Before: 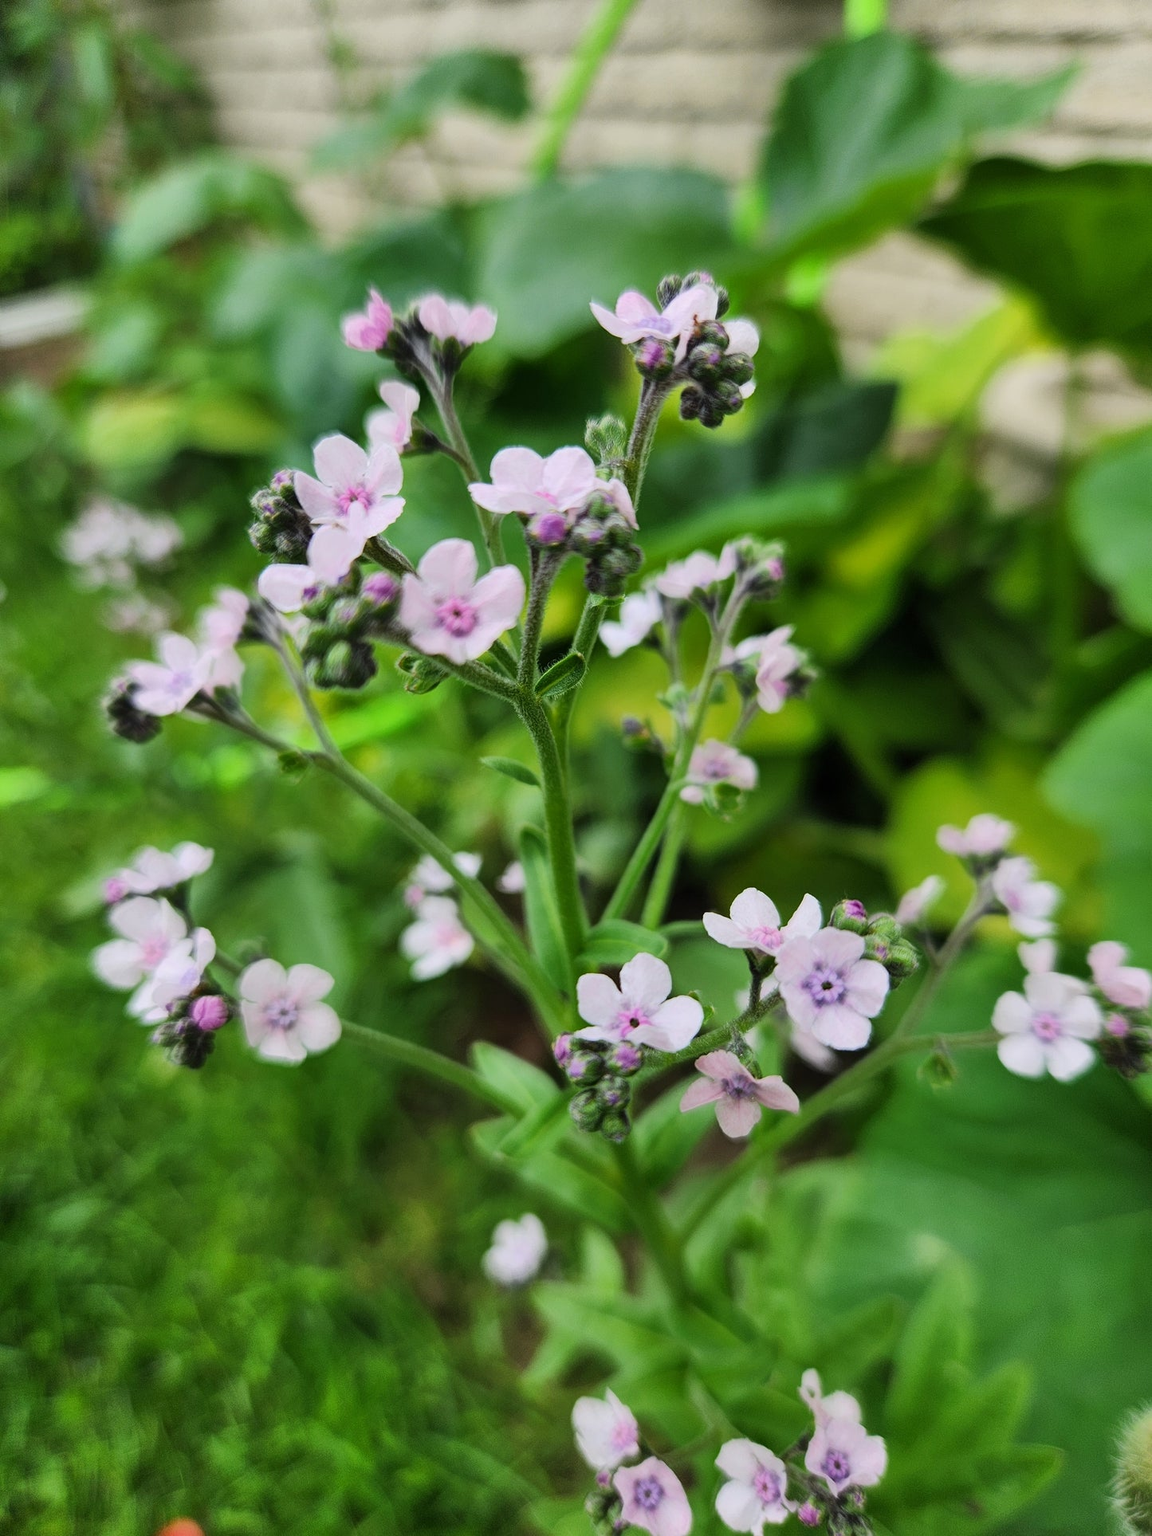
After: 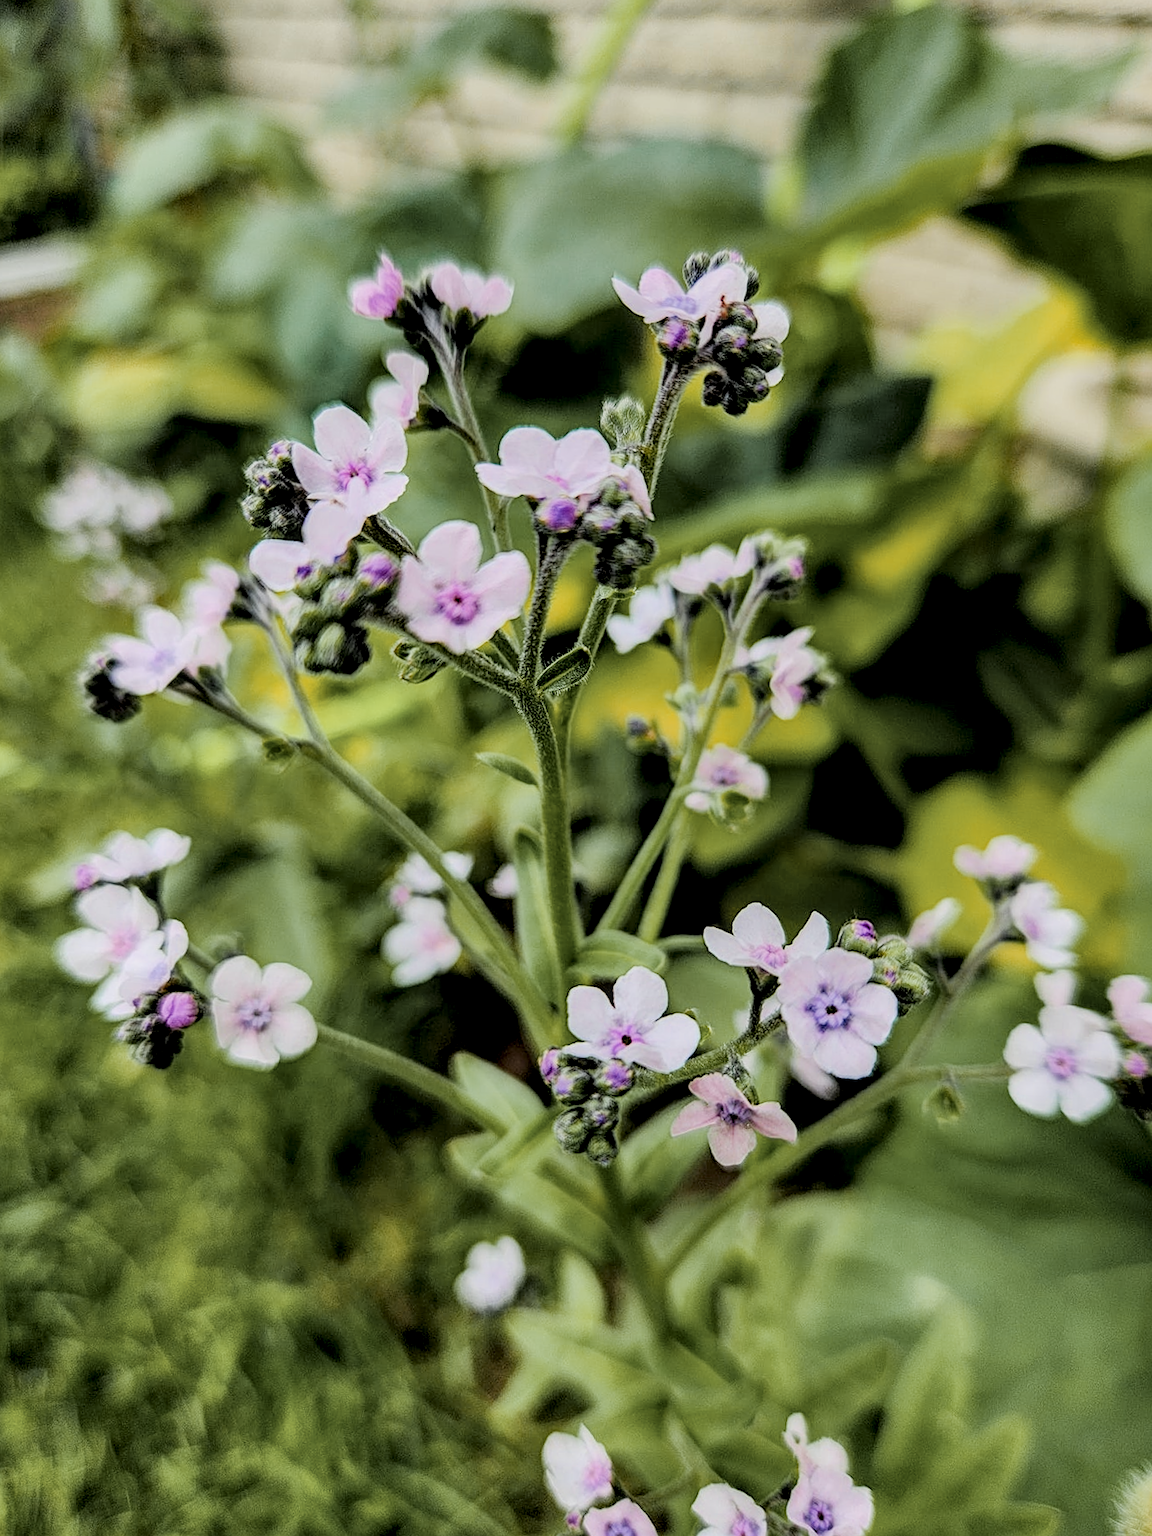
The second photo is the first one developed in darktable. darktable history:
tone equalizer: -8 EV -0.392 EV, -7 EV -0.398 EV, -6 EV -0.298 EV, -5 EV -0.185 EV, -3 EV 0.232 EV, -2 EV 0.341 EV, -1 EV 0.397 EV, +0 EV 0.393 EV, mask exposure compensation -0.489 EV
crop and rotate: angle -2.45°
sharpen: on, module defaults
filmic rgb: black relative exposure -6.79 EV, white relative exposure 5.85 EV, hardness 2.68
color zones: curves: ch1 [(0.263, 0.53) (0.376, 0.287) (0.487, 0.512) (0.748, 0.547) (1, 0.513)]; ch2 [(0.262, 0.45) (0.751, 0.477)]
local contrast: detail 150%
haze removal: compatibility mode true, adaptive false
